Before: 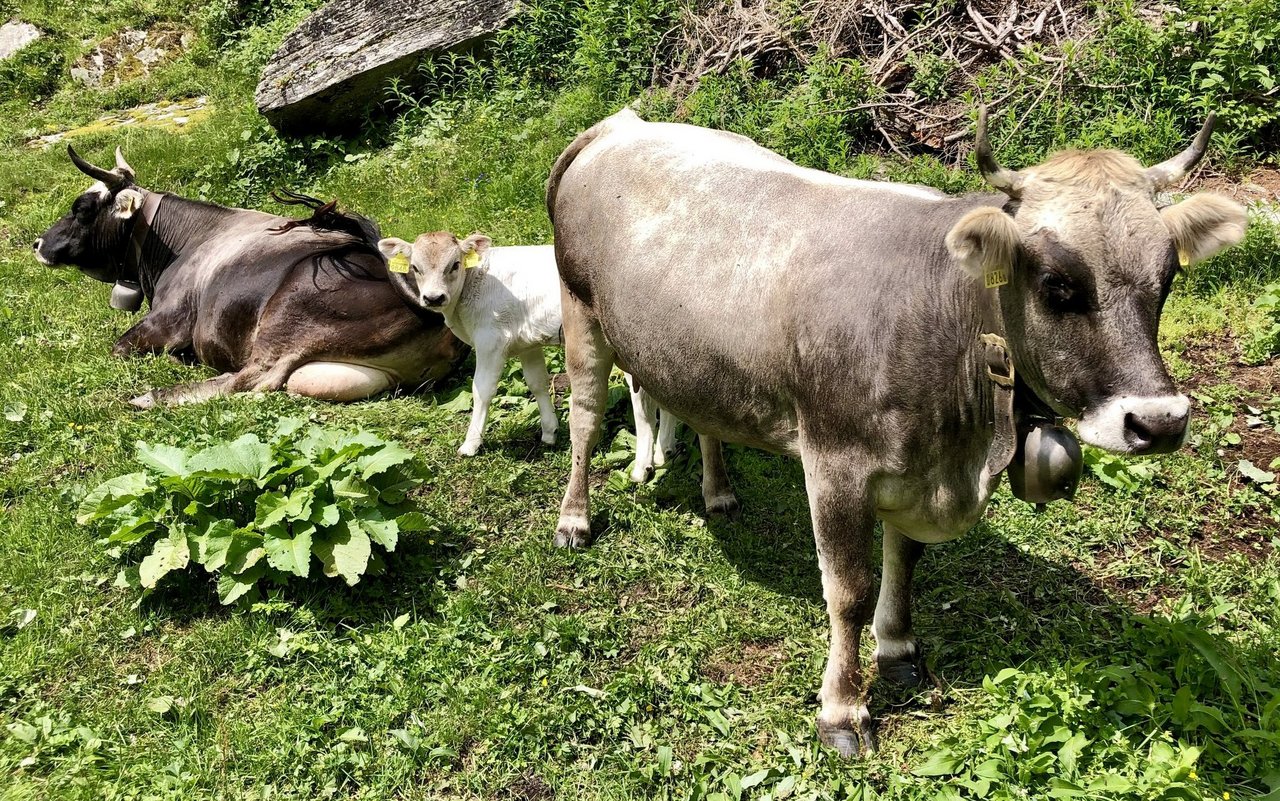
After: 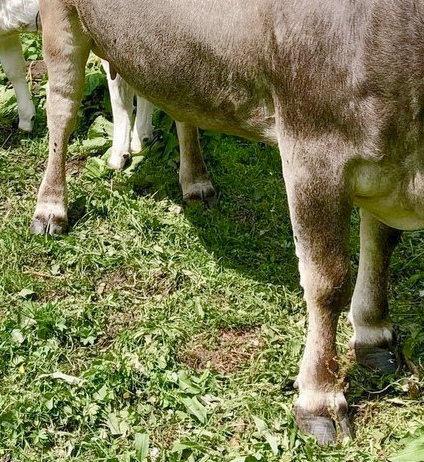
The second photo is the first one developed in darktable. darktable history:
exposure: exposure 0.7 EV, compensate highlight preservation false
crop: left 40.878%, top 39.176%, right 25.993%, bottom 3.081%
color balance rgb: shadows lift › chroma 1%, shadows lift › hue 113°, highlights gain › chroma 0.2%, highlights gain › hue 333°, perceptual saturation grading › global saturation 20%, perceptual saturation grading › highlights -50%, perceptual saturation grading › shadows 25%, contrast -20%
shadows and highlights: shadows -20, white point adjustment -2, highlights -35
